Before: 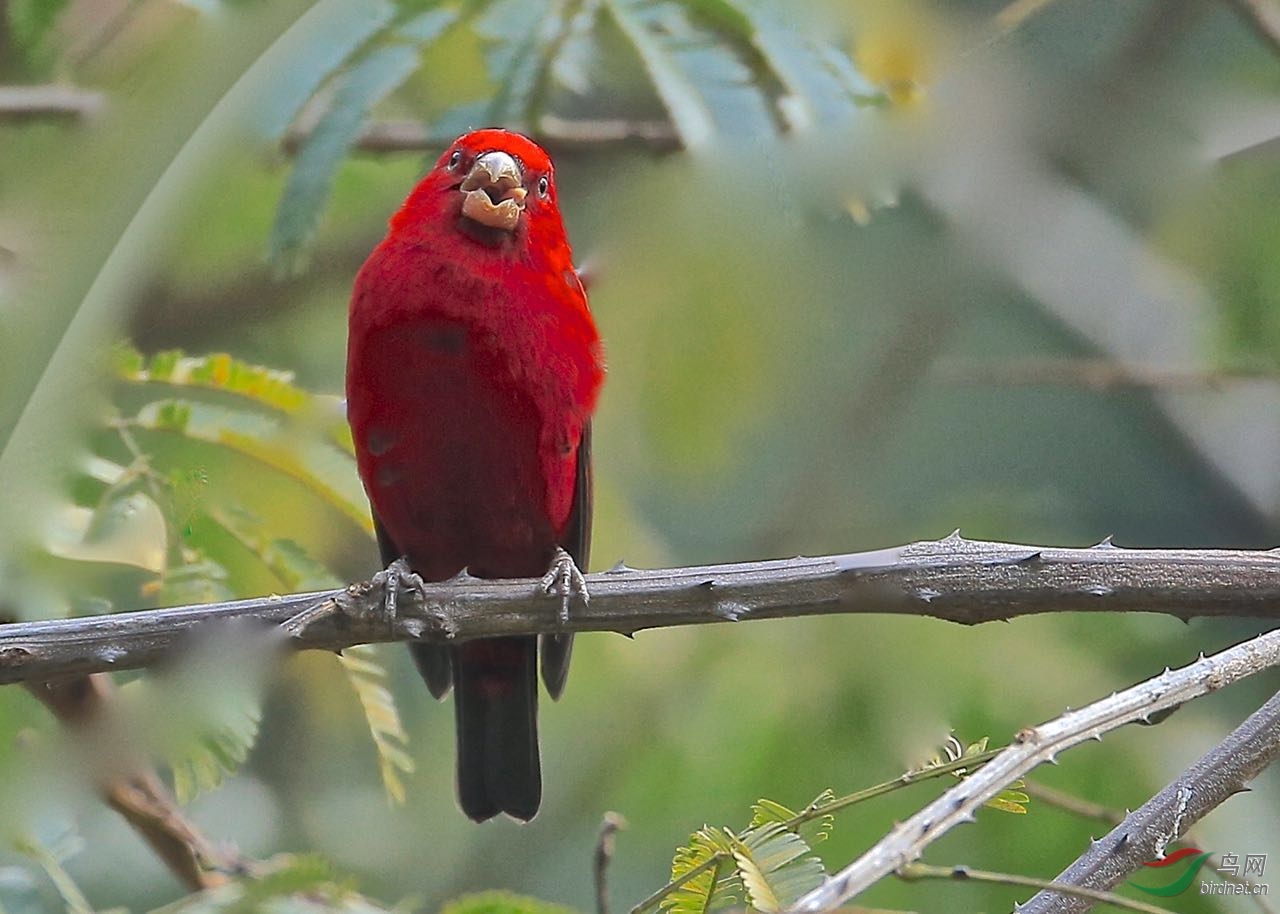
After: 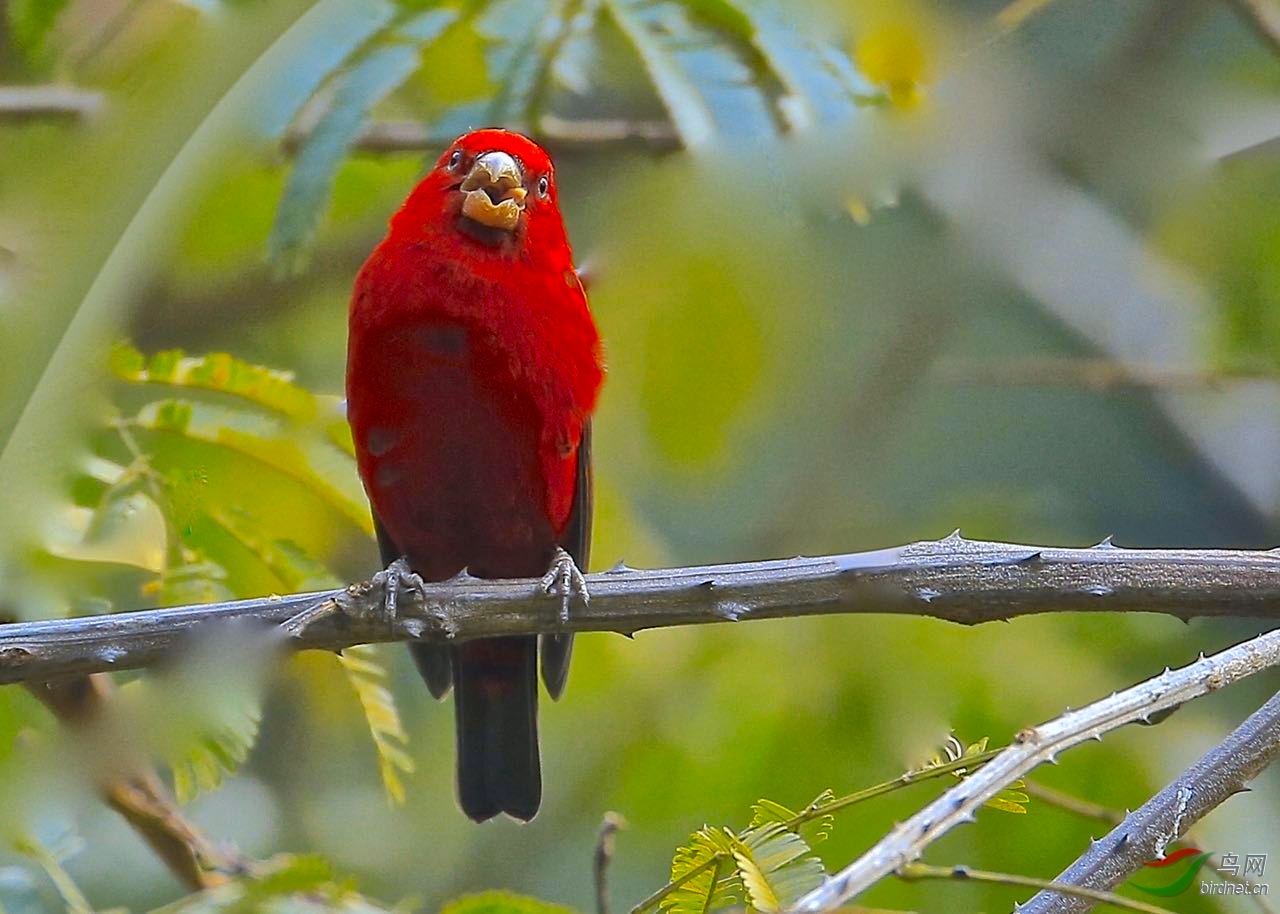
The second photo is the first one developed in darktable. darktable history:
color contrast: green-magenta contrast 1.12, blue-yellow contrast 1.95, unbound 0
white balance: red 0.982, blue 1.018
